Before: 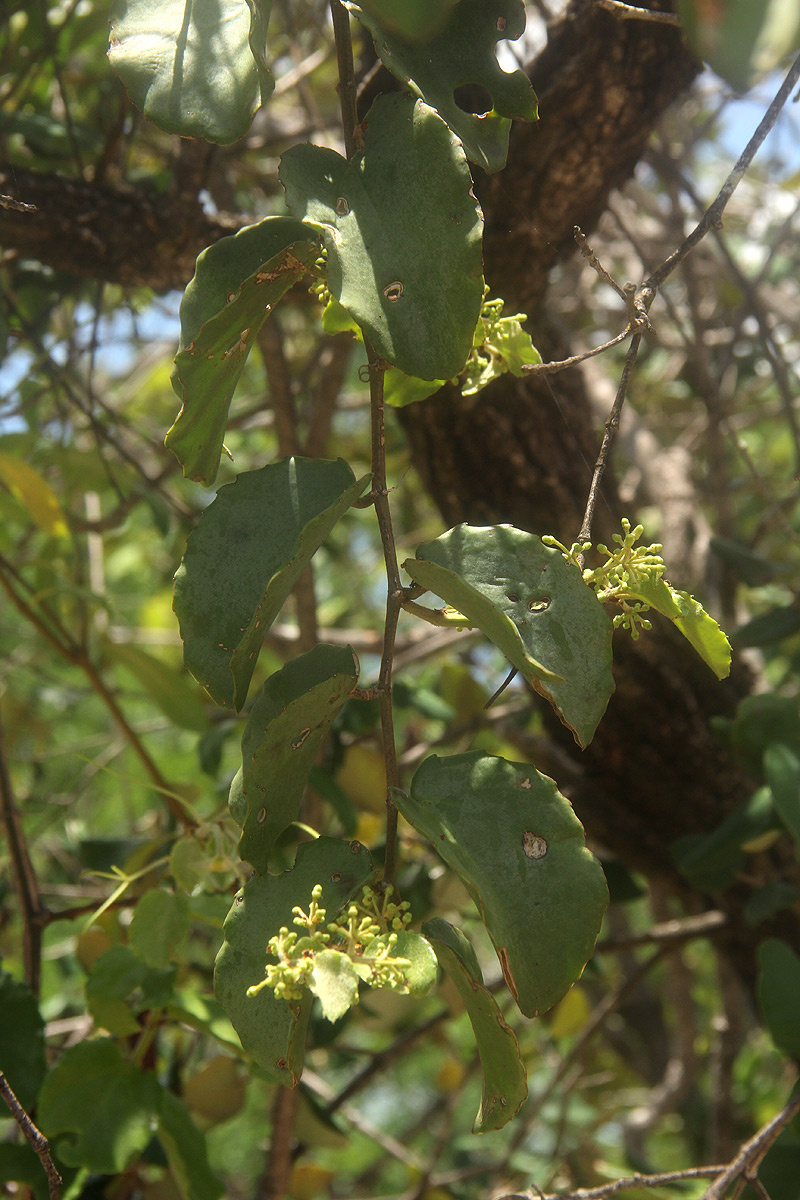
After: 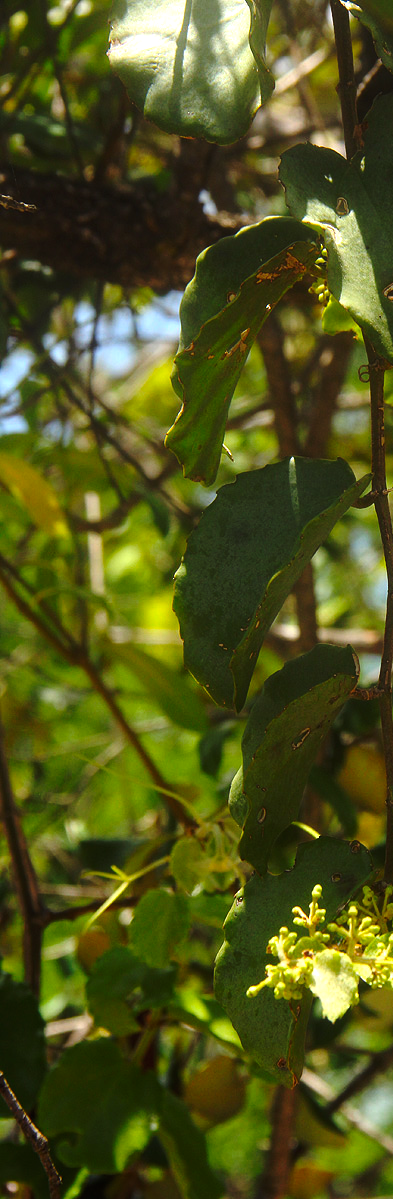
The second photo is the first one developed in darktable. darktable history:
base curve: curves: ch0 [(0, 0) (0.073, 0.04) (0.157, 0.139) (0.492, 0.492) (0.758, 0.758) (1, 1)], preserve colors none
crop and rotate: left 0%, top 0%, right 50.845%
color balance: lift [1, 1.001, 0.999, 1.001], gamma [1, 1.004, 1.007, 0.993], gain [1, 0.991, 0.987, 1.013], contrast 7.5%, contrast fulcrum 10%, output saturation 115%
